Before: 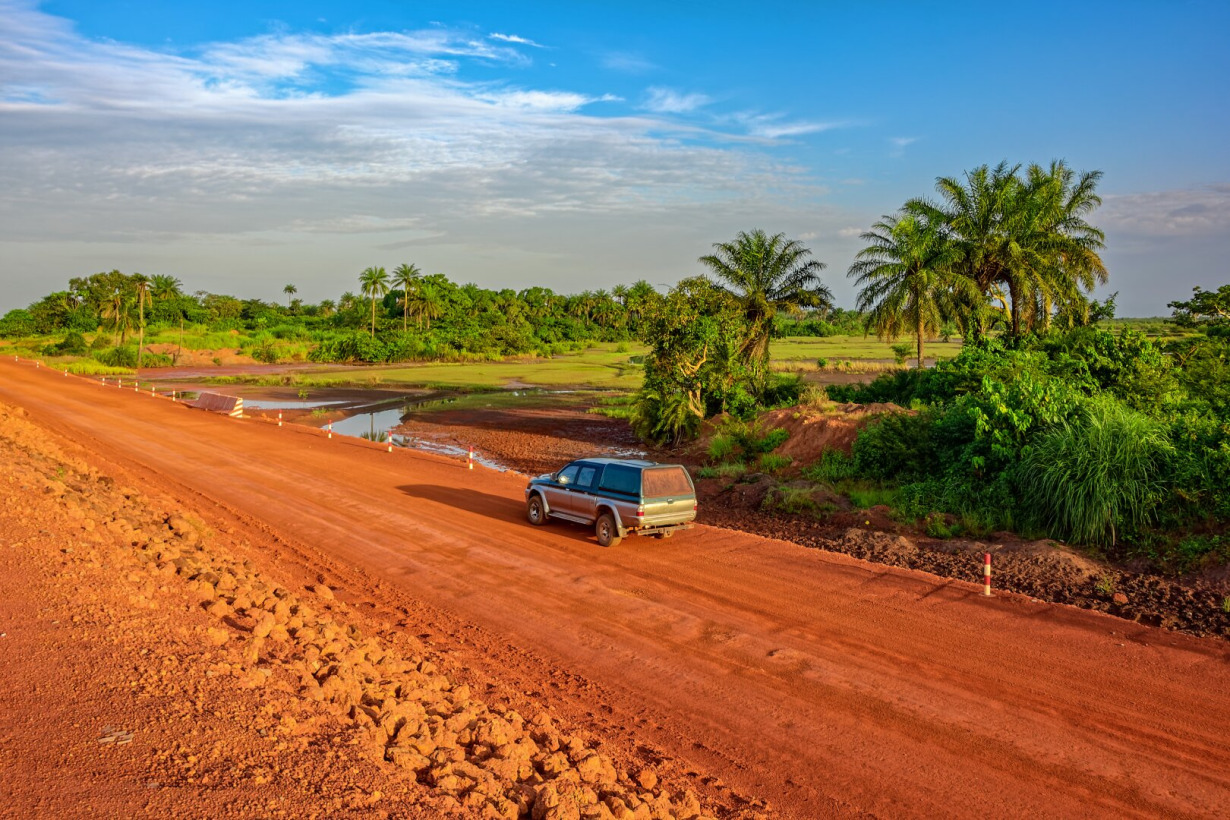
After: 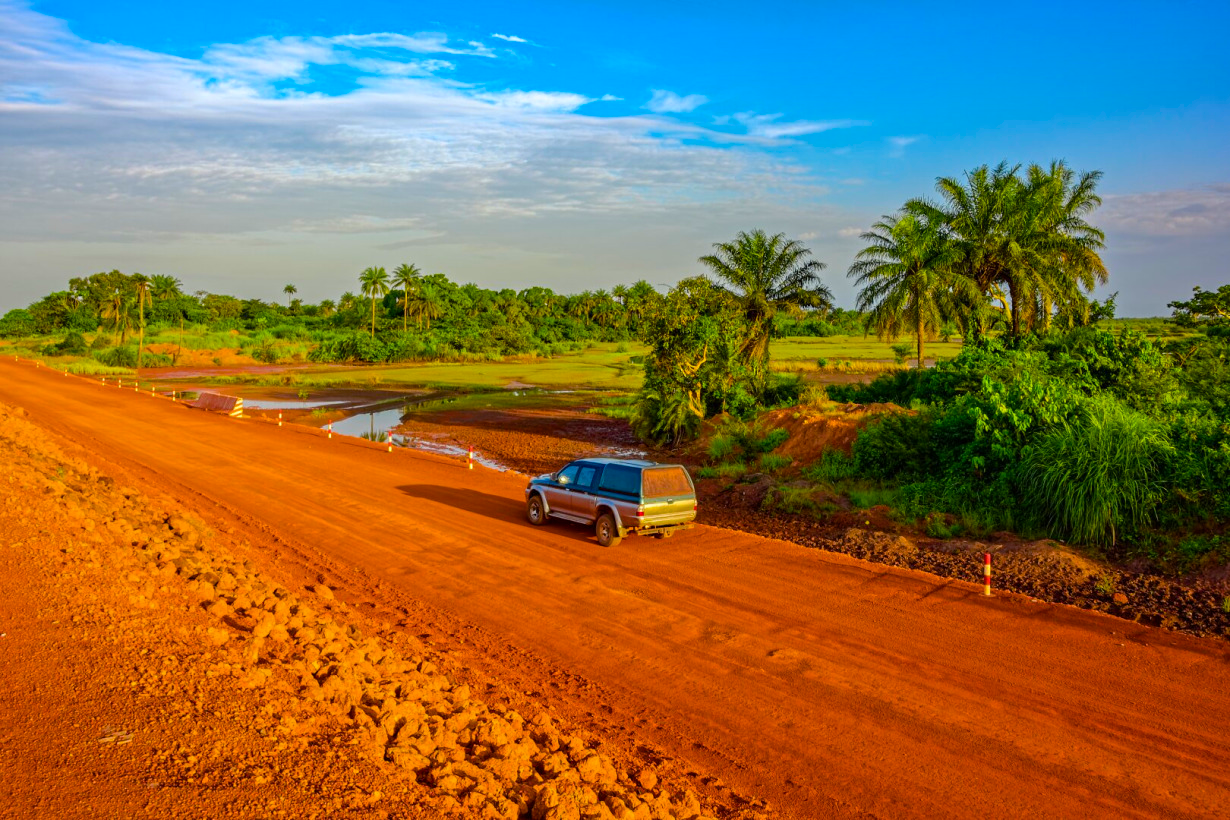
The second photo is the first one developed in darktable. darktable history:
base curve: curves: ch0 [(0, 0) (0.297, 0.298) (1, 1)]
color balance rgb: linear chroma grading › global chroma 8.724%, perceptual saturation grading › global saturation 29.372%, global vibrance 20%
